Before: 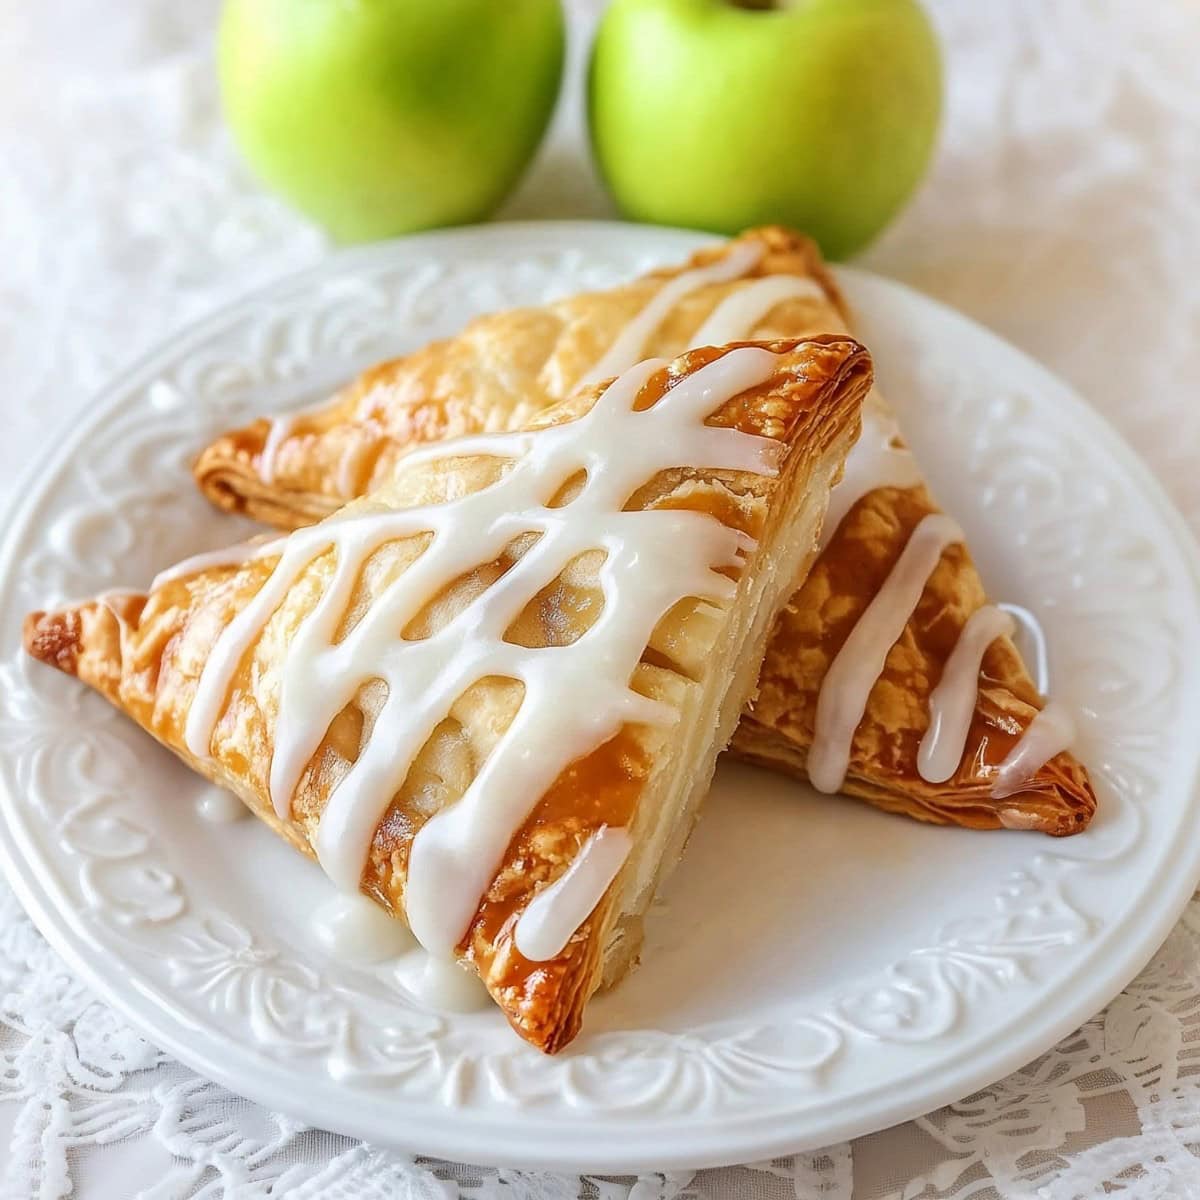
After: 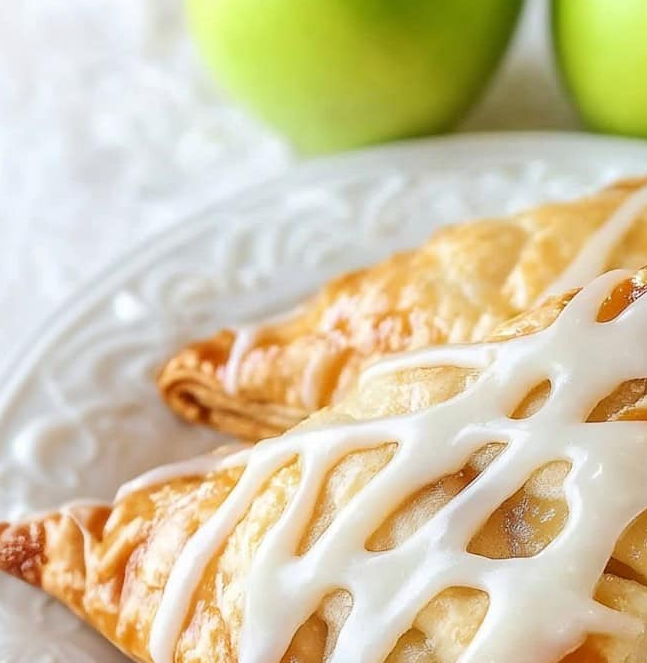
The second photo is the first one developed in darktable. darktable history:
crop and rotate: left 3.034%, top 7.481%, right 43.044%, bottom 37.219%
